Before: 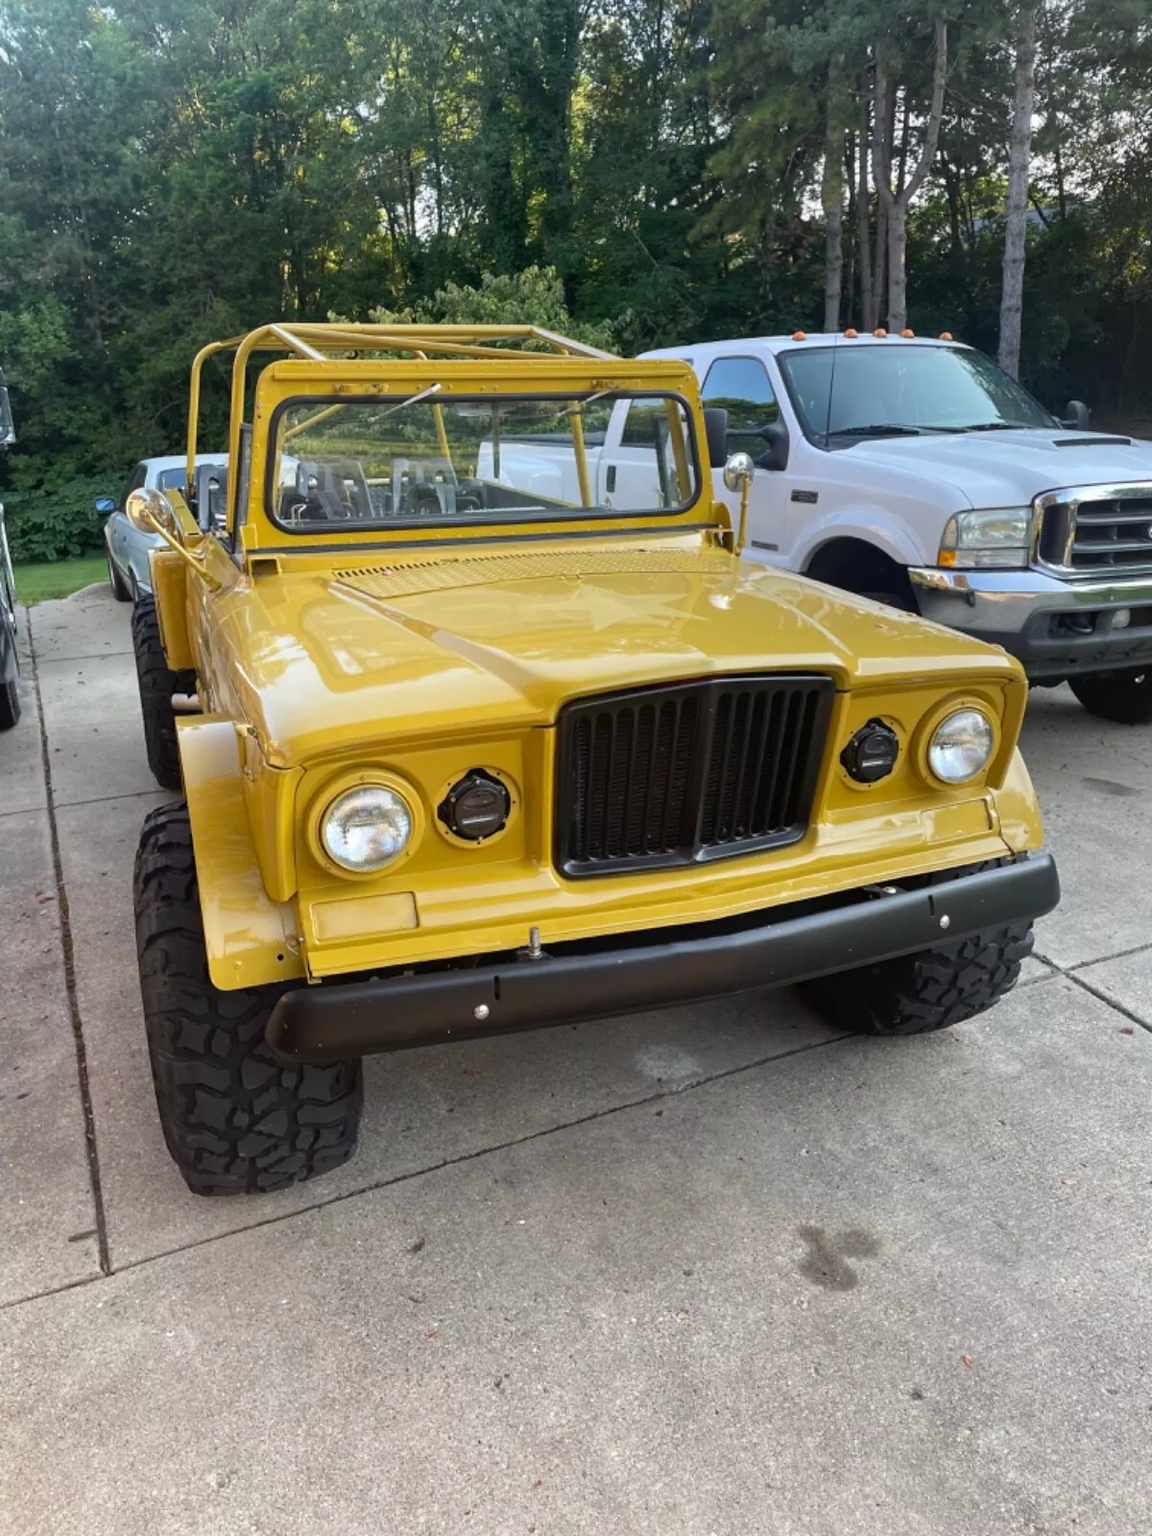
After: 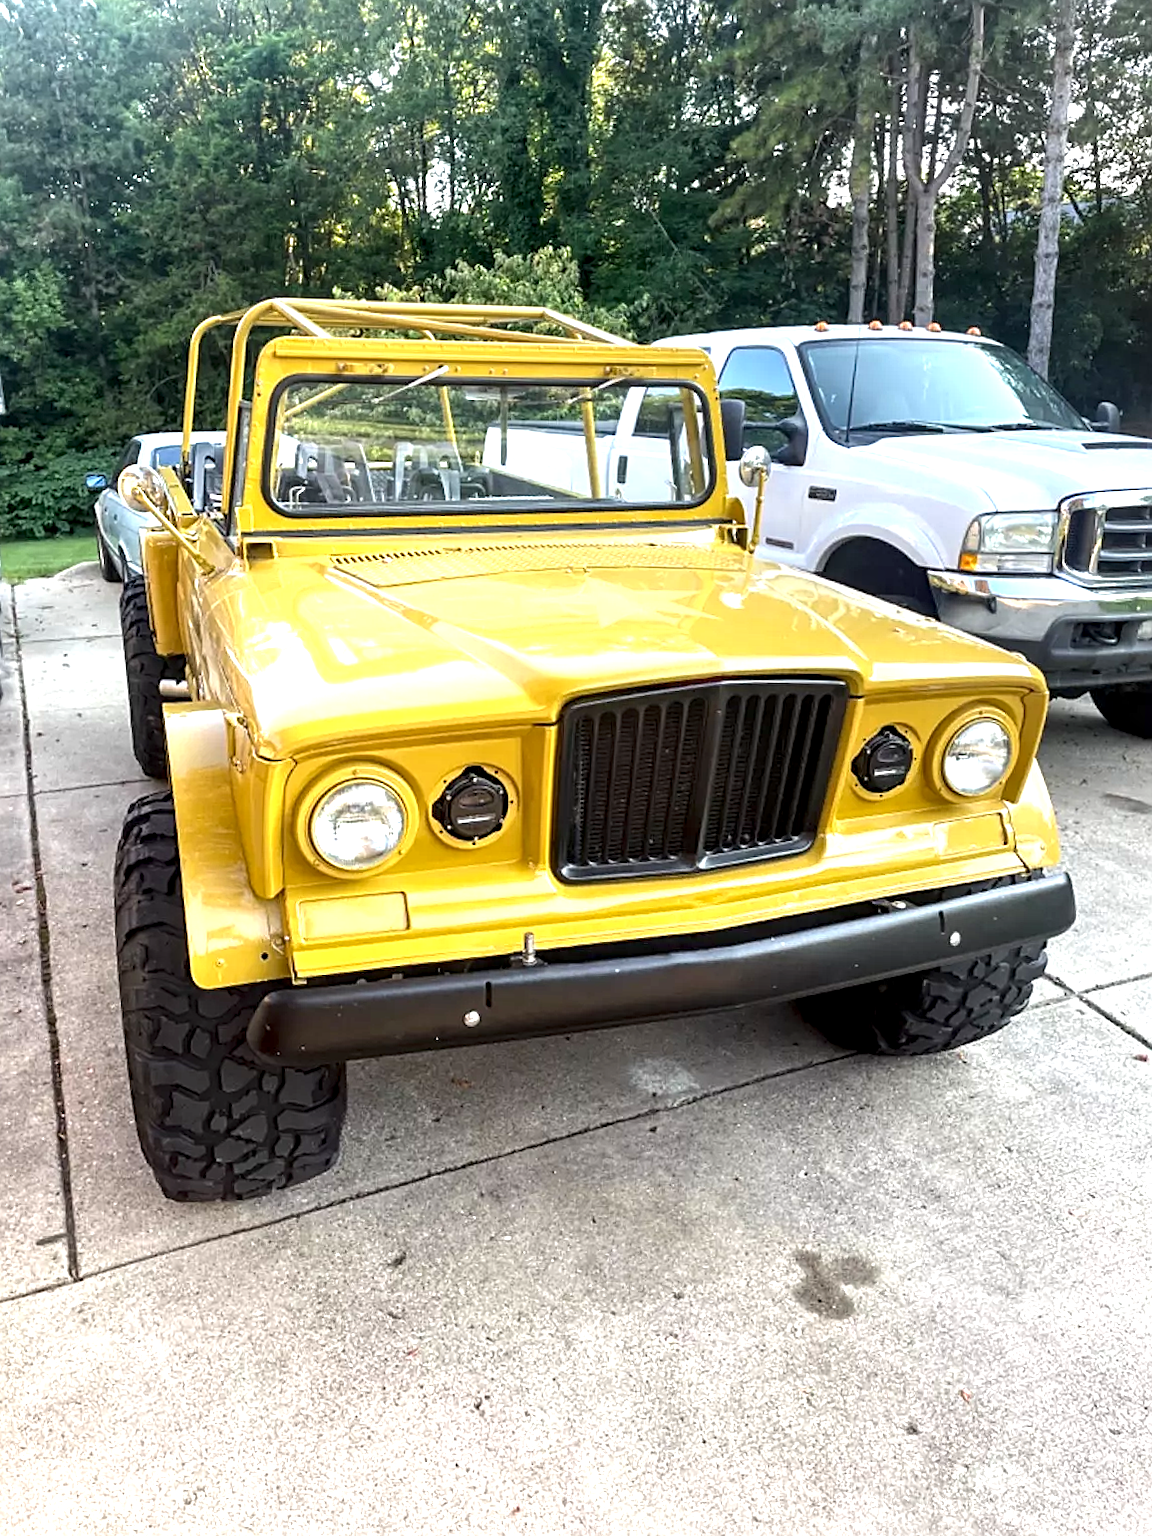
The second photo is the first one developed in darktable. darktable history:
sharpen: on, module defaults
crop and rotate: angle -1.65°
local contrast: detail 135%, midtone range 0.75
exposure: black level correction 0, exposure 1 EV, compensate highlight preservation false
